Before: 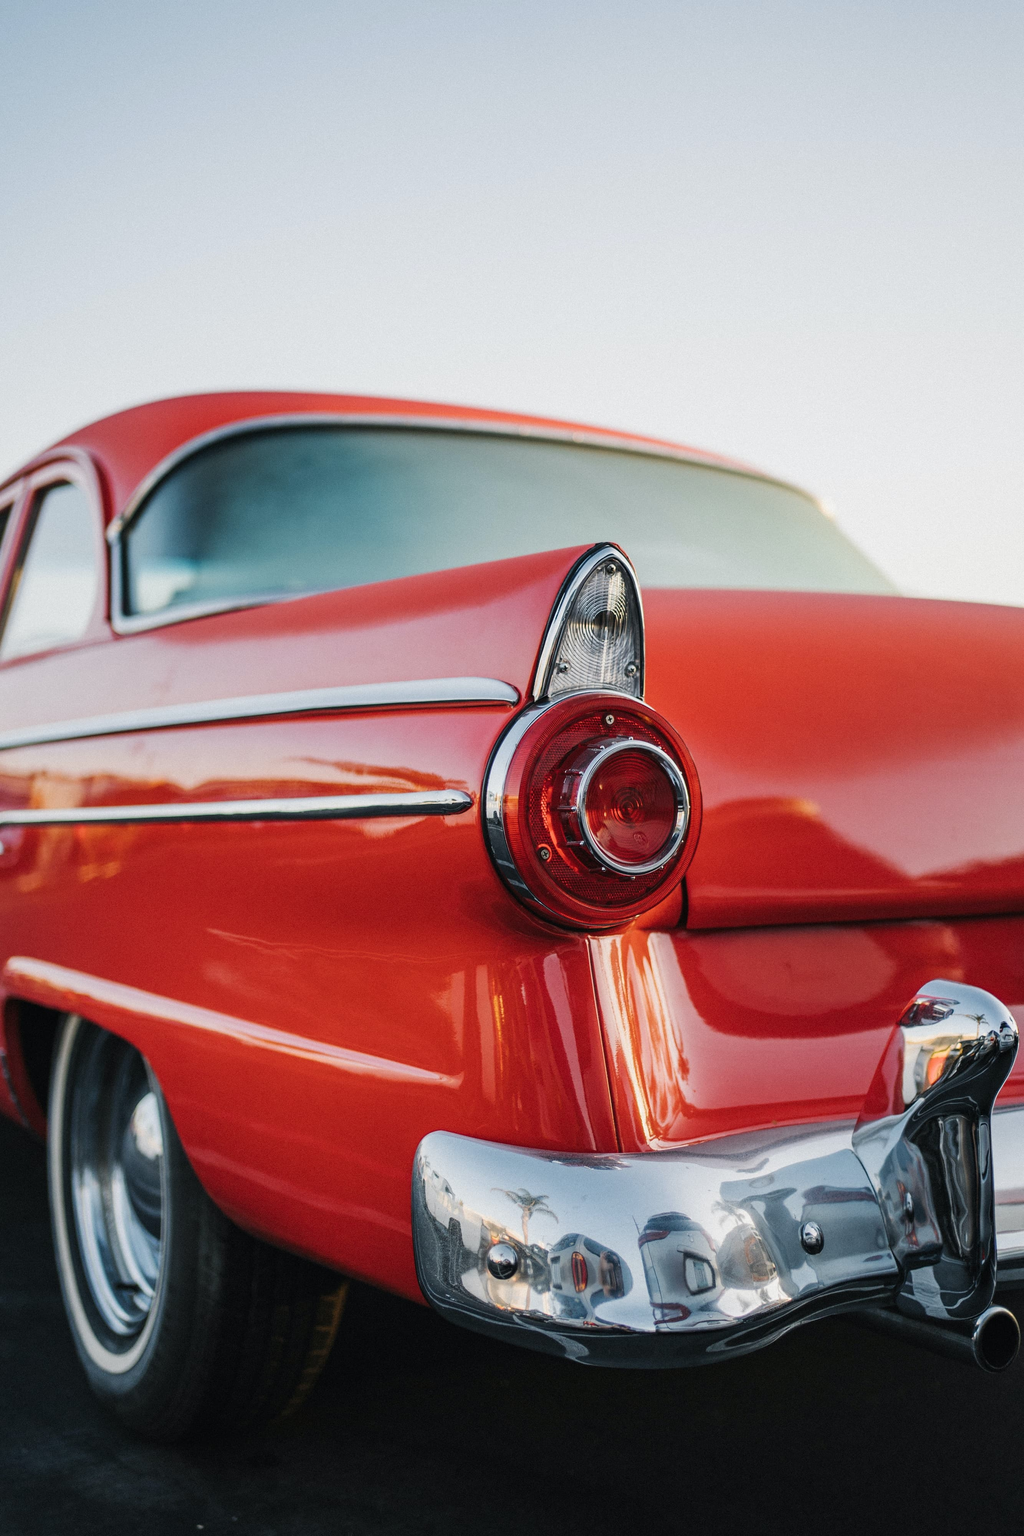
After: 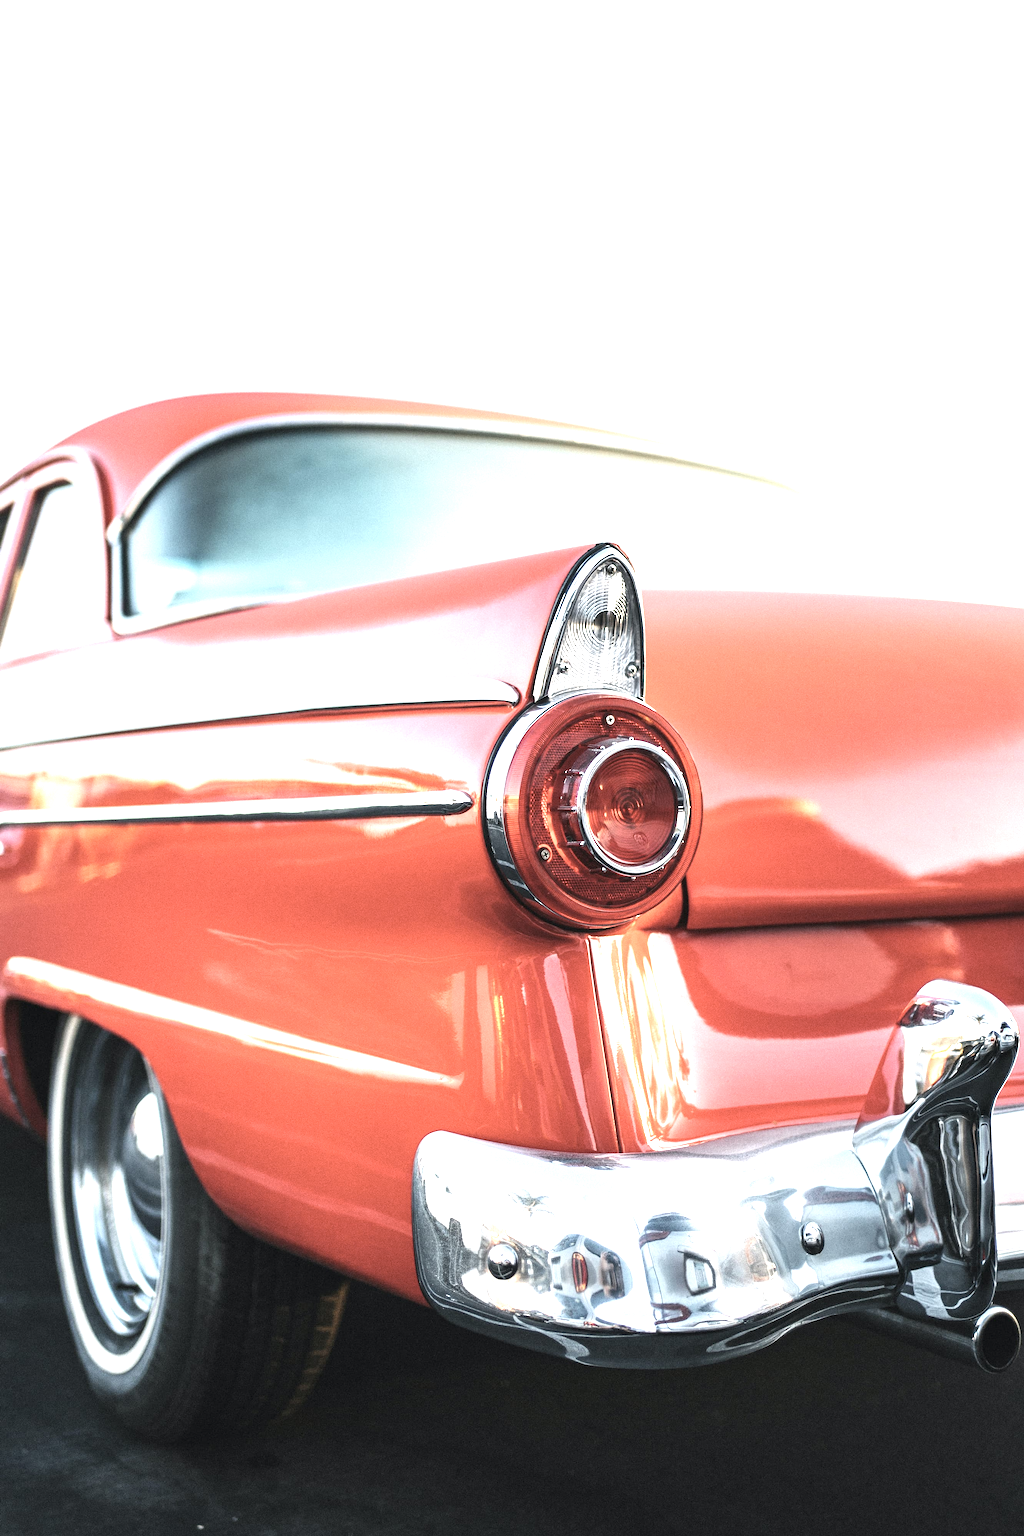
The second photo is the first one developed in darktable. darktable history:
contrast brightness saturation: contrast 0.102, saturation -0.362
exposure: black level correction 0, exposure 1.685 EV, compensate highlight preservation false
